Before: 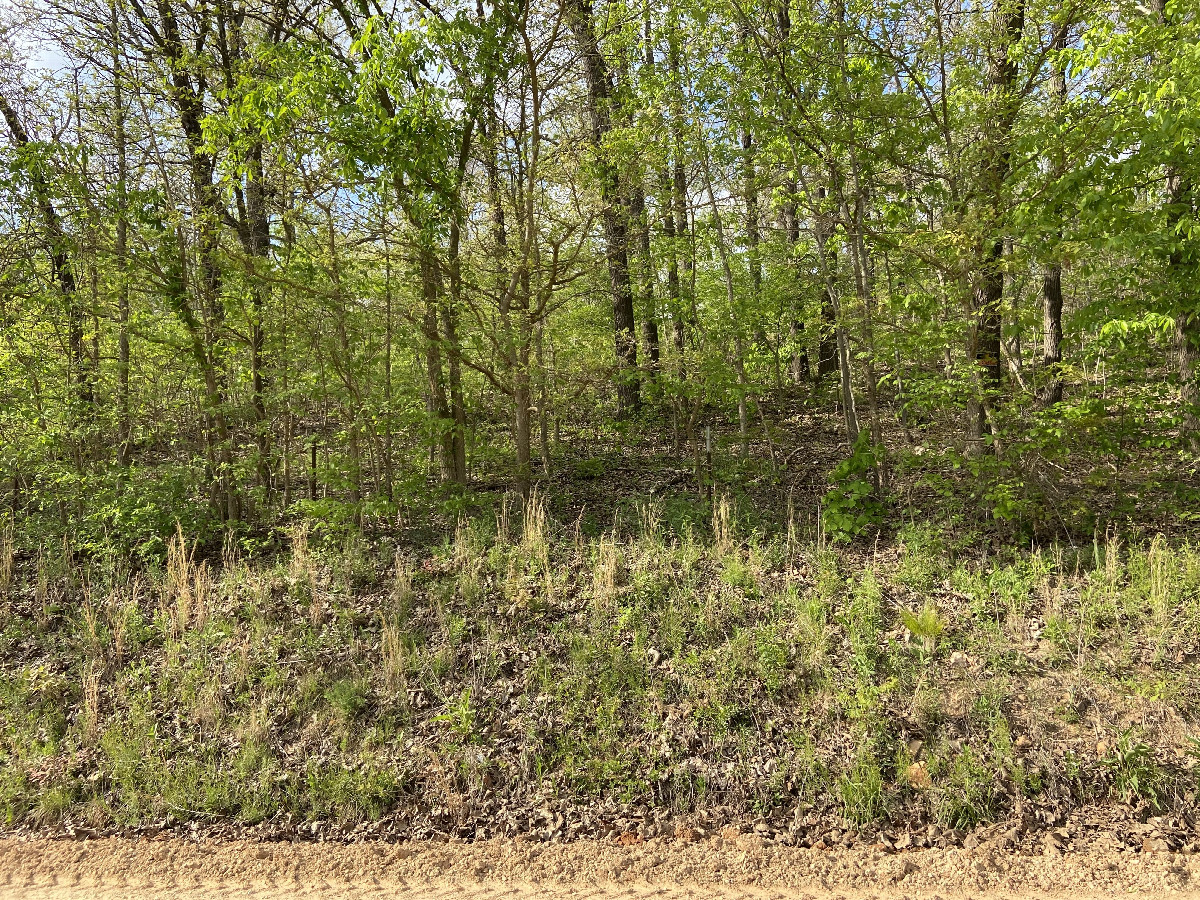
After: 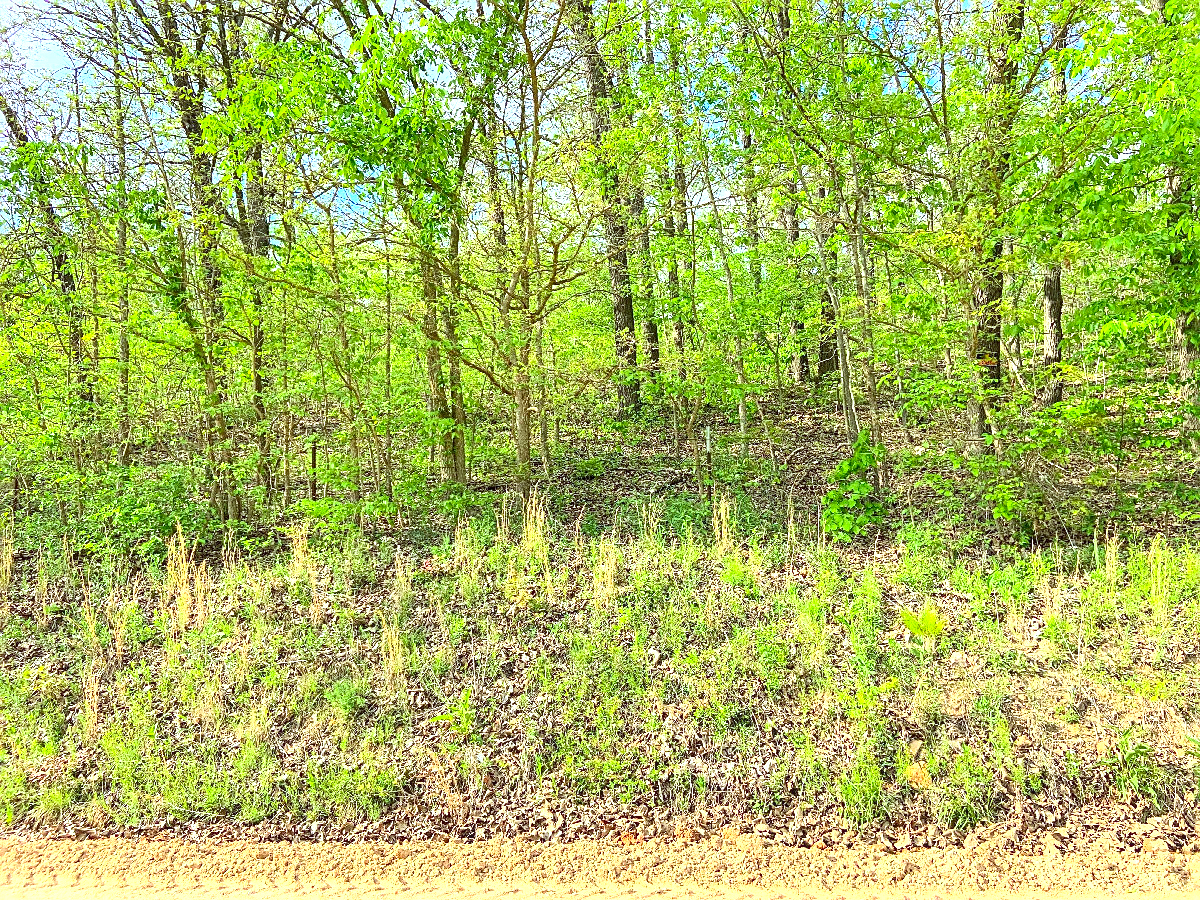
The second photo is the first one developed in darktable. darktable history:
exposure: black level correction 0, exposure 1.095 EV, compensate highlight preservation false
sharpen: on, module defaults
contrast brightness saturation: contrast 0.238, brightness 0.248, saturation 0.378
color calibration: output R [0.948, 0.091, -0.04, 0], output G [-0.3, 1.384, -0.085, 0], output B [-0.108, 0.061, 1.08, 0], gray › normalize channels true, illuminant Planckian (black body), adaptation linear Bradford (ICC v4), x 0.365, y 0.367, temperature 4419.26 K, gamut compression 0.014
local contrast: on, module defaults
